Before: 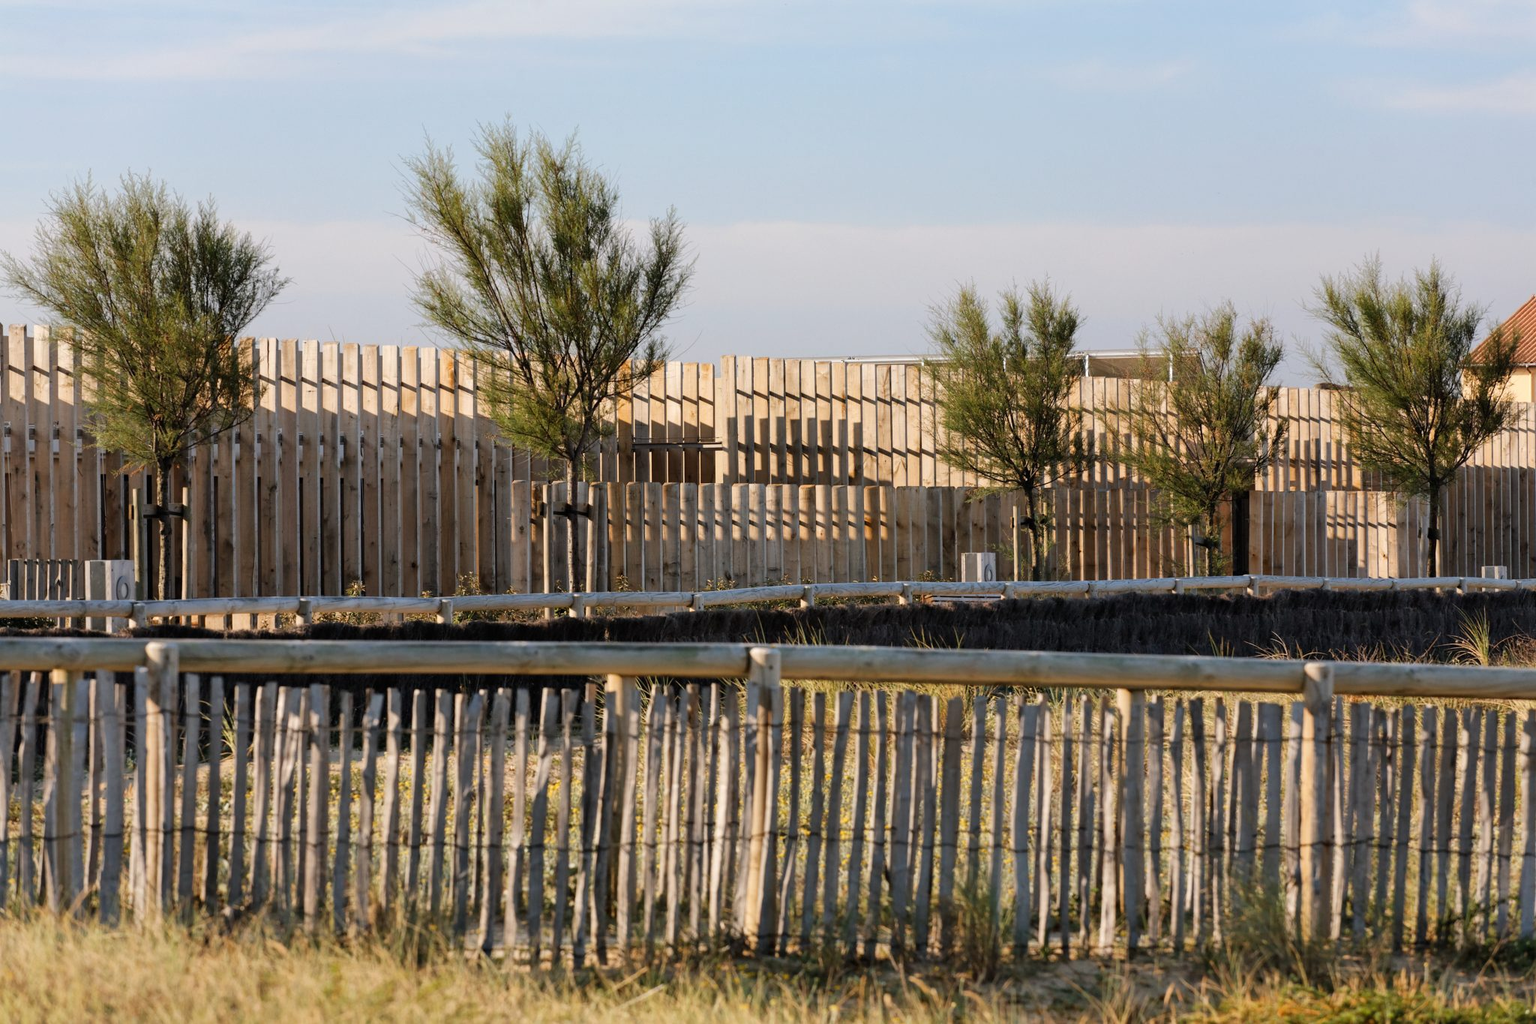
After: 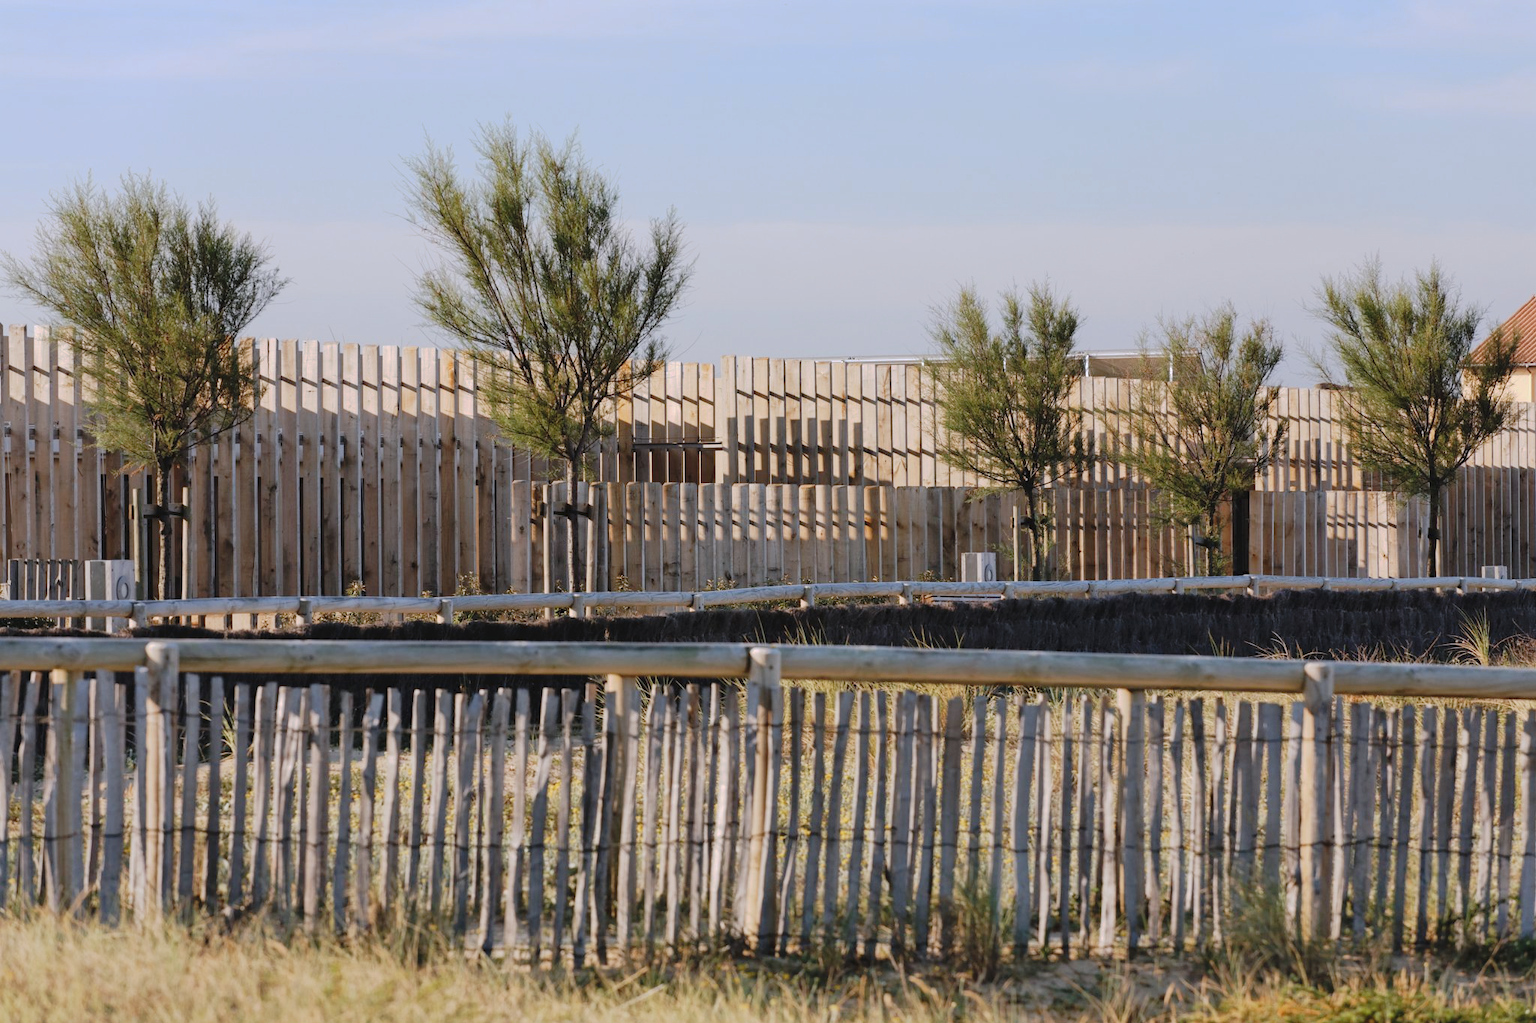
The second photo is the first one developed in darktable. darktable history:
tone curve: curves: ch0 [(0, 0) (0.003, 0.048) (0.011, 0.055) (0.025, 0.065) (0.044, 0.089) (0.069, 0.111) (0.1, 0.132) (0.136, 0.163) (0.177, 0.21) (0.224, 0.259) (0.277, 0.323) (0.335, 0.385) (0.399, 0.442) (0.468, 0.508) (0.543, 0.578) (0.623, 0.648) (0.709, 0.716) (0.801, 0.781) (0.898, 0.845) (1, 1)], preserve colors none
color calibration: illuminant as shot in camera, x 0.358, y 0.373, temperature 4628.91 K
